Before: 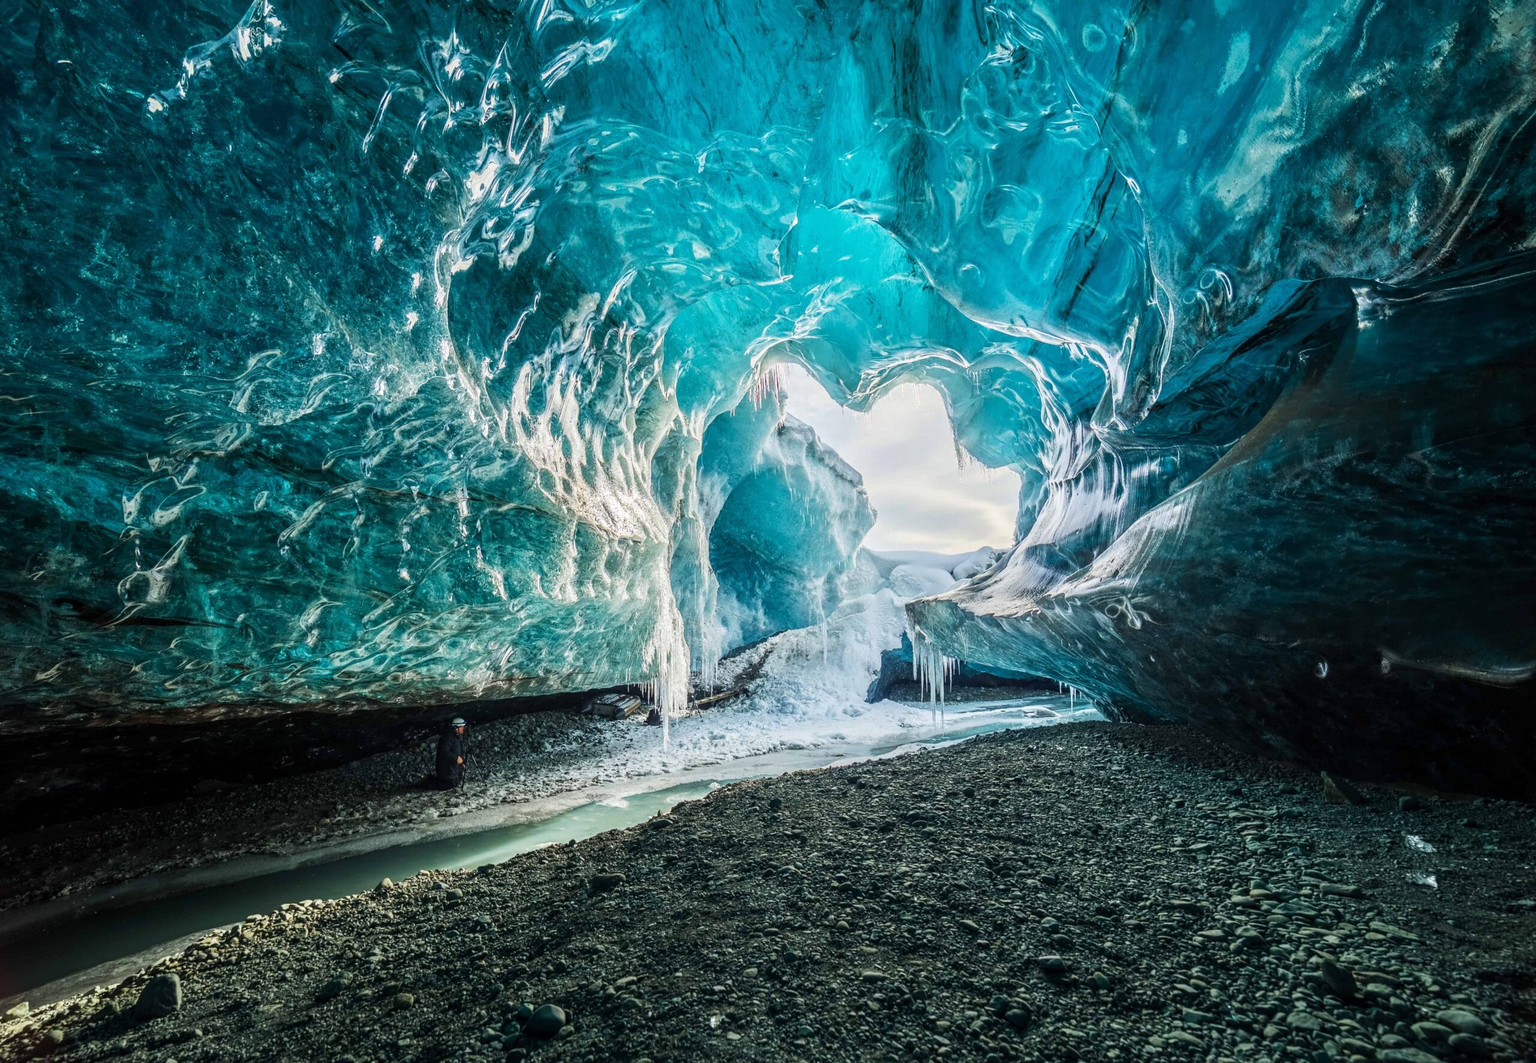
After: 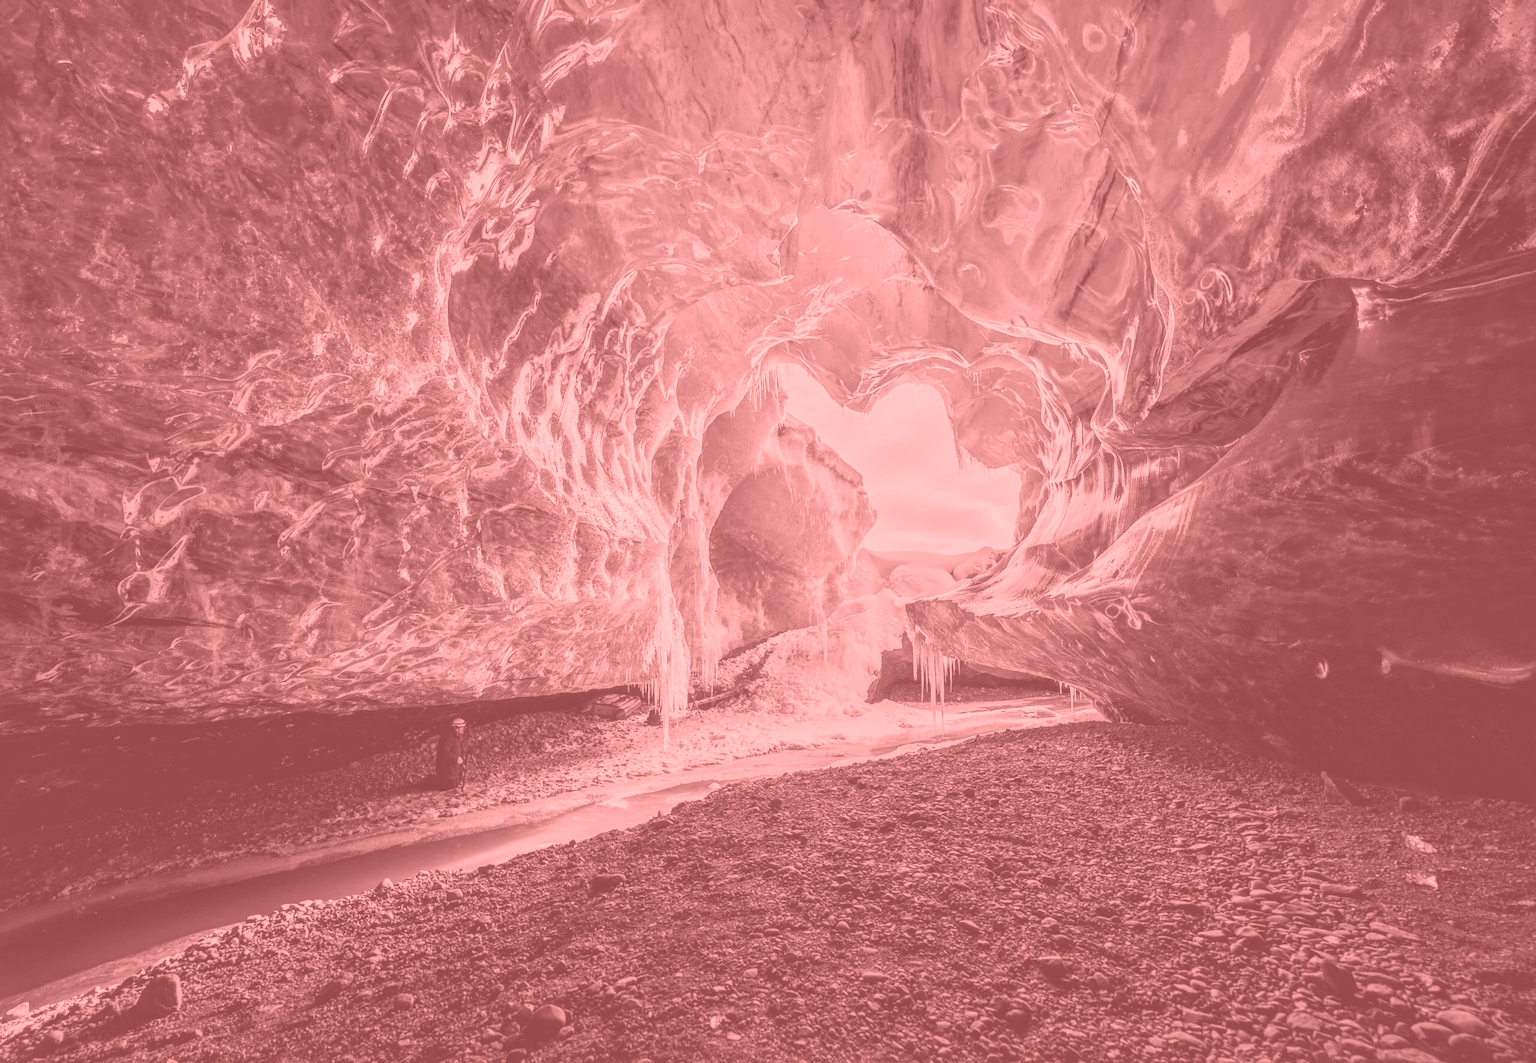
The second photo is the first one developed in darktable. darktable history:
local contrast: mode bilateral grid, contrast 20, coarseness 50, detail 140%, midtone range 0.2
colorize: saturation 51%, source mix 50.67%, lightness 50.67%
